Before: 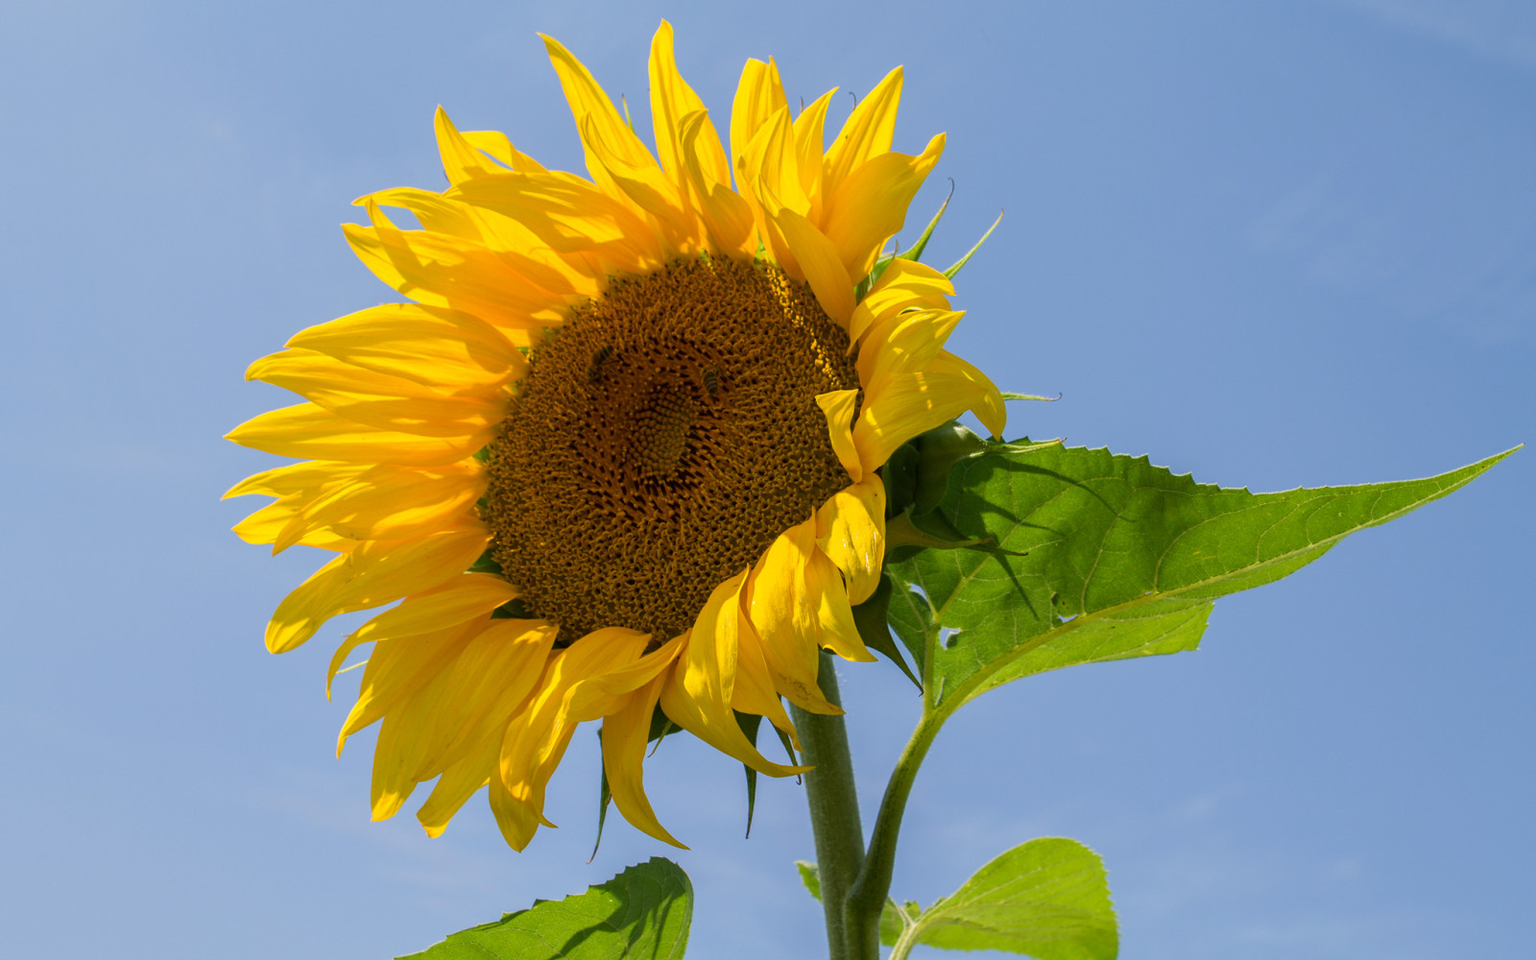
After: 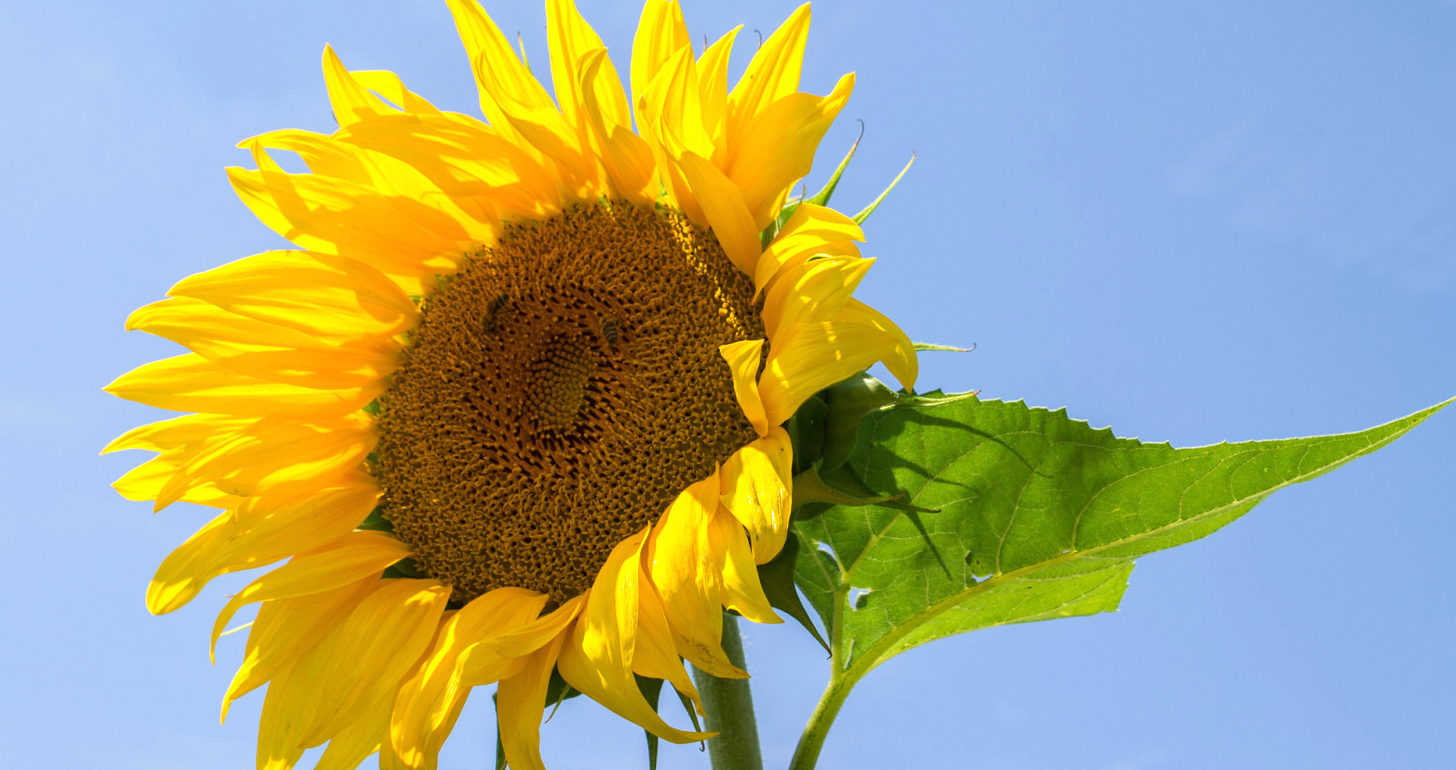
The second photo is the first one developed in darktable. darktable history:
crop: left 8.155%, top 6.611%, bottom 15.385%
exposure: black level correction 0, exposure 0.5 EV, compensate highlight preservation false
